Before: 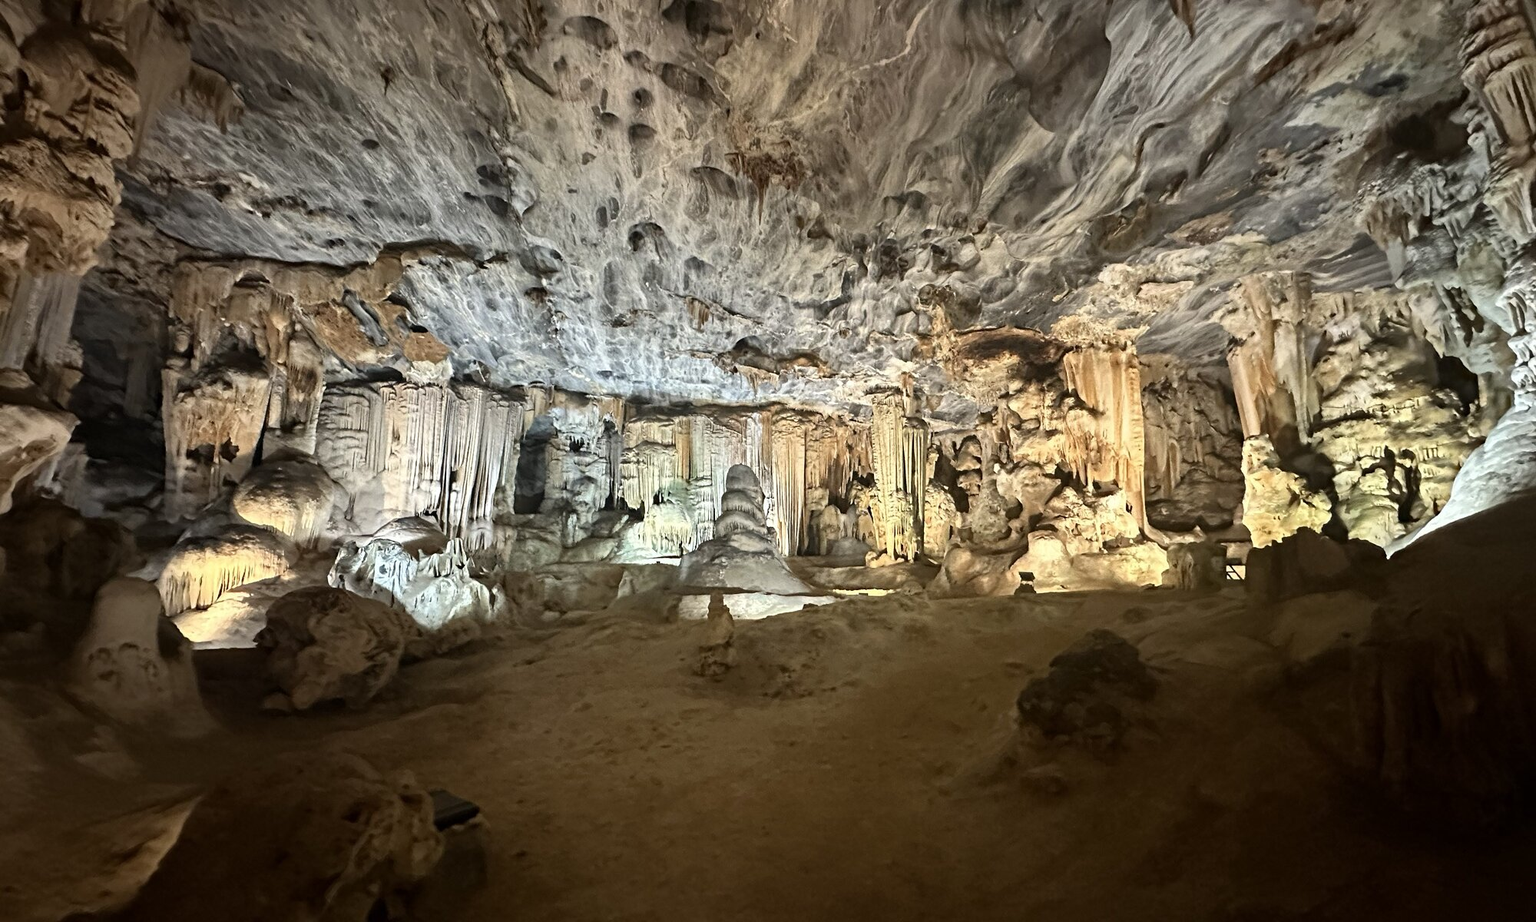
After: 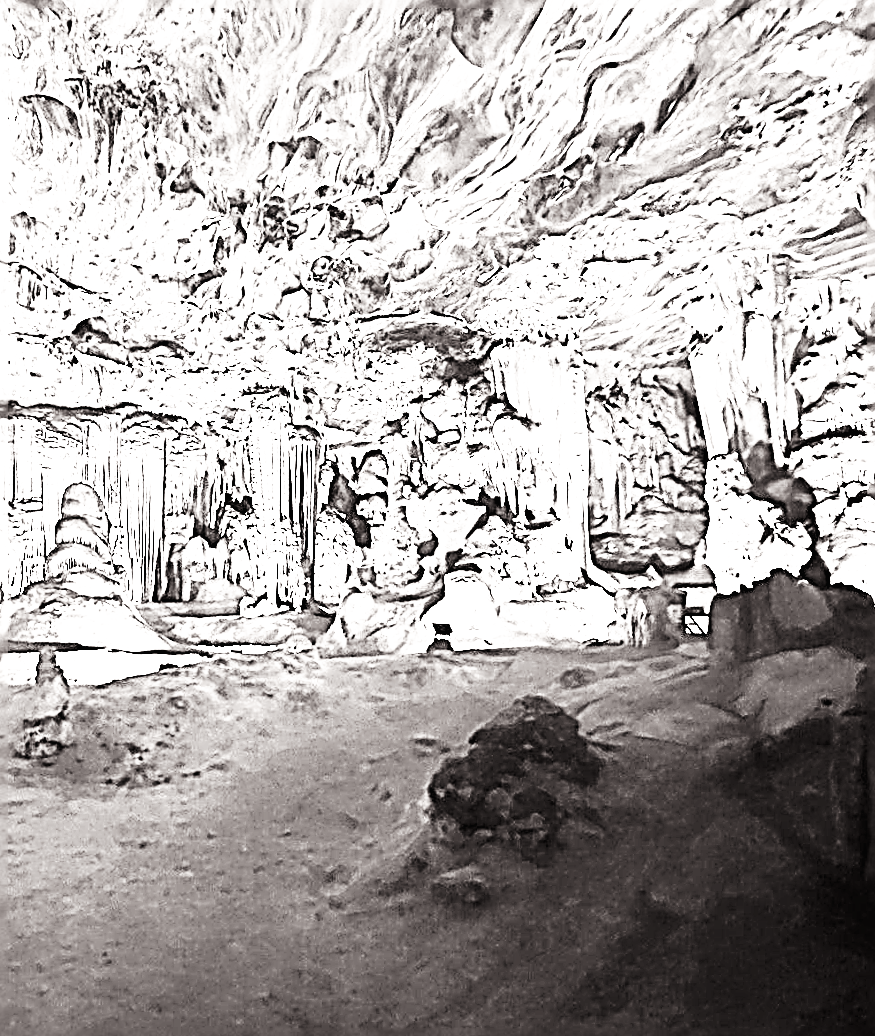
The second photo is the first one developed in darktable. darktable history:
crop: left 47.628%, top 6.643%, right 7.874%
exposure: black level correction 0.001, exposure 1.735 EV, compensate highlight preservation false
color calibration: output gray [0.28, 0.41, 0.31, 0], gray › normalize channels true, illuminant same as pipeline (D50), adaptation XYZ, x 0.346, y 0.359, gamut compression 0
color balance rgb: shadows lift › chroma 1%, shadows lift › hue 28.8°, power › hue 60°, highlights gain › chroma 1%, highlights gain › hue 60°, global offset › luminance 0.25%, perceptual saturation grading › highlights -20%, perceptual saturation grading › shadows 20%, perceptual brilliance grading › highlights 10%, perceptual brilliance grading › shadows -5%, global vibrance 19.67%
base curve: curves: ch0 [(0, 0) (0.007, 0.004) (0.027, 0.03) (0.046, 0.07) (0.207, 0.54) (0.442, 0.872) (0.673, 0.972) (1, 1)], preserve colors none
rotate and perspective: rotation 0.679°, lens shift (horizontal) 0.136, crop left 0.009, crop right 0.991, crop top 0.078, crop bottom 0.95
velvia: strength 40%
sharpen: radius 3.158, amount 1.731
